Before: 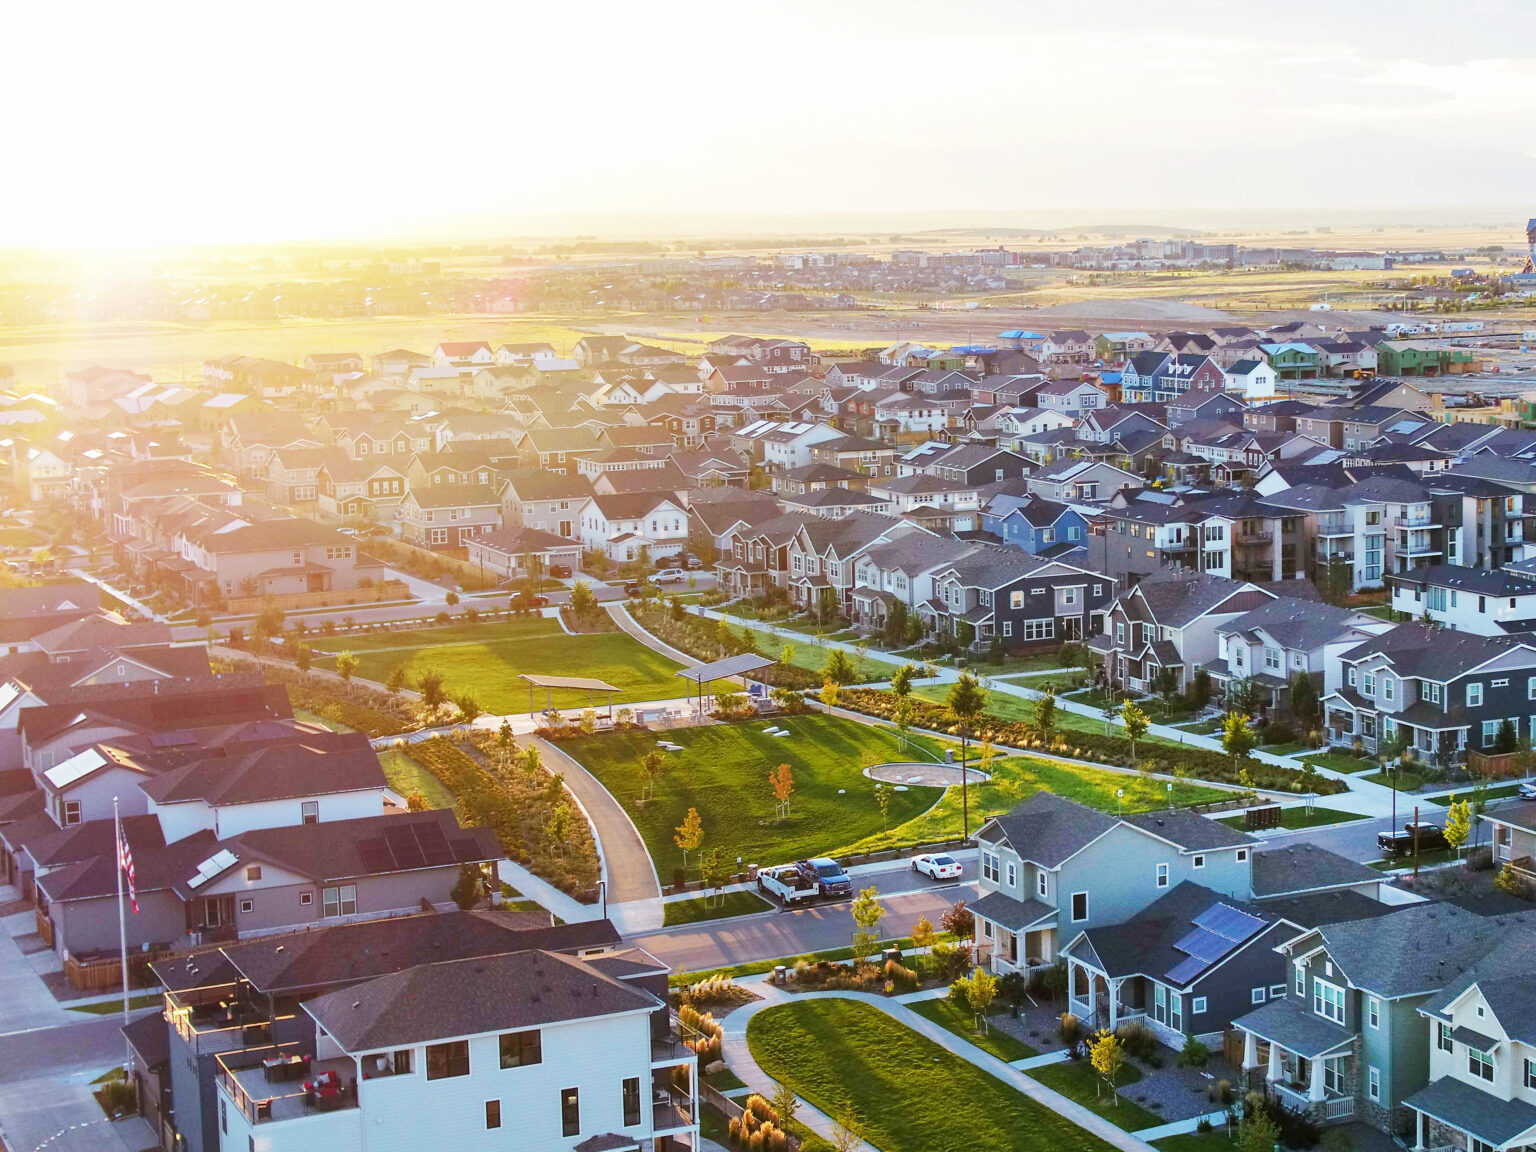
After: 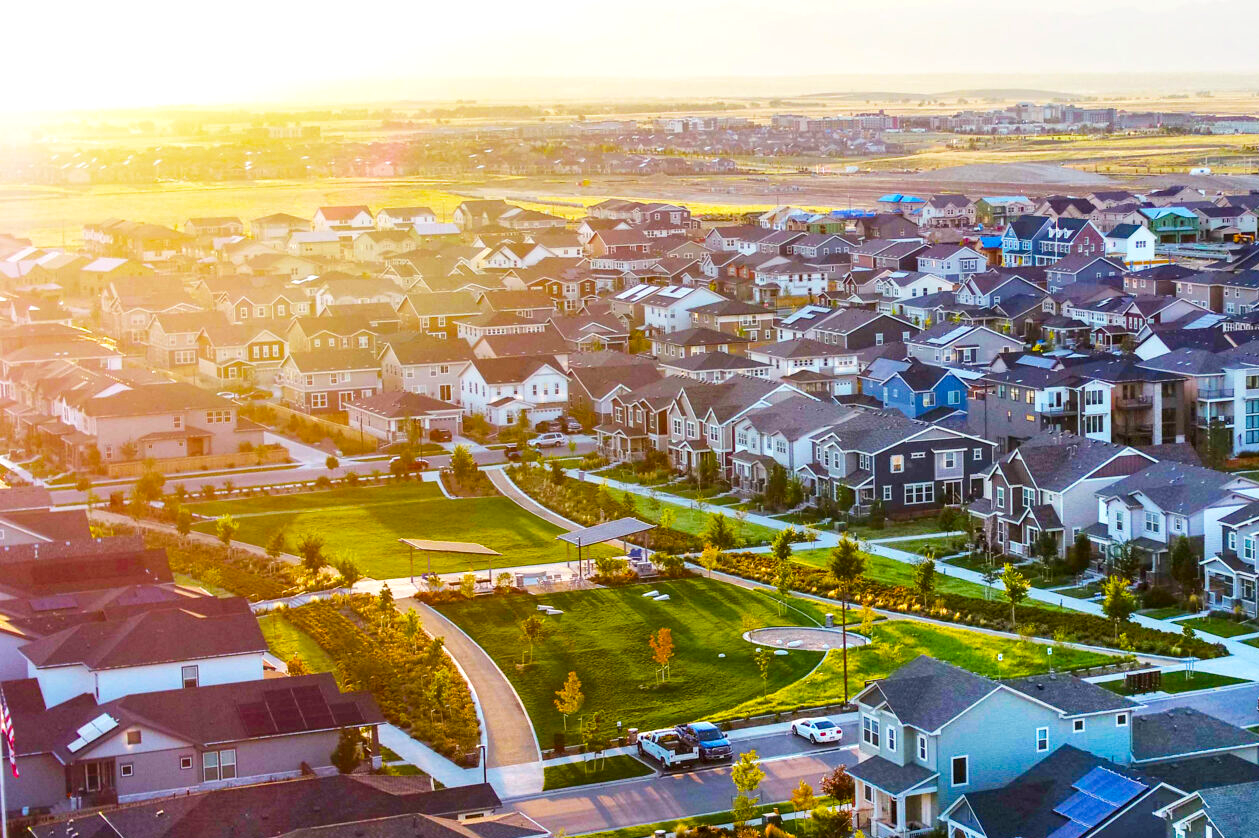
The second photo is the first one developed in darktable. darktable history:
crop: left 7.856%, top 11.836%, right 10.12%, bottom 15.387%
local contrast: highlights 25%, shadows 75%, midtone range 0.75
color balance rgb: linear chroma grading › global chroma 15%, perceptual saturation grading › global saturation 30%
